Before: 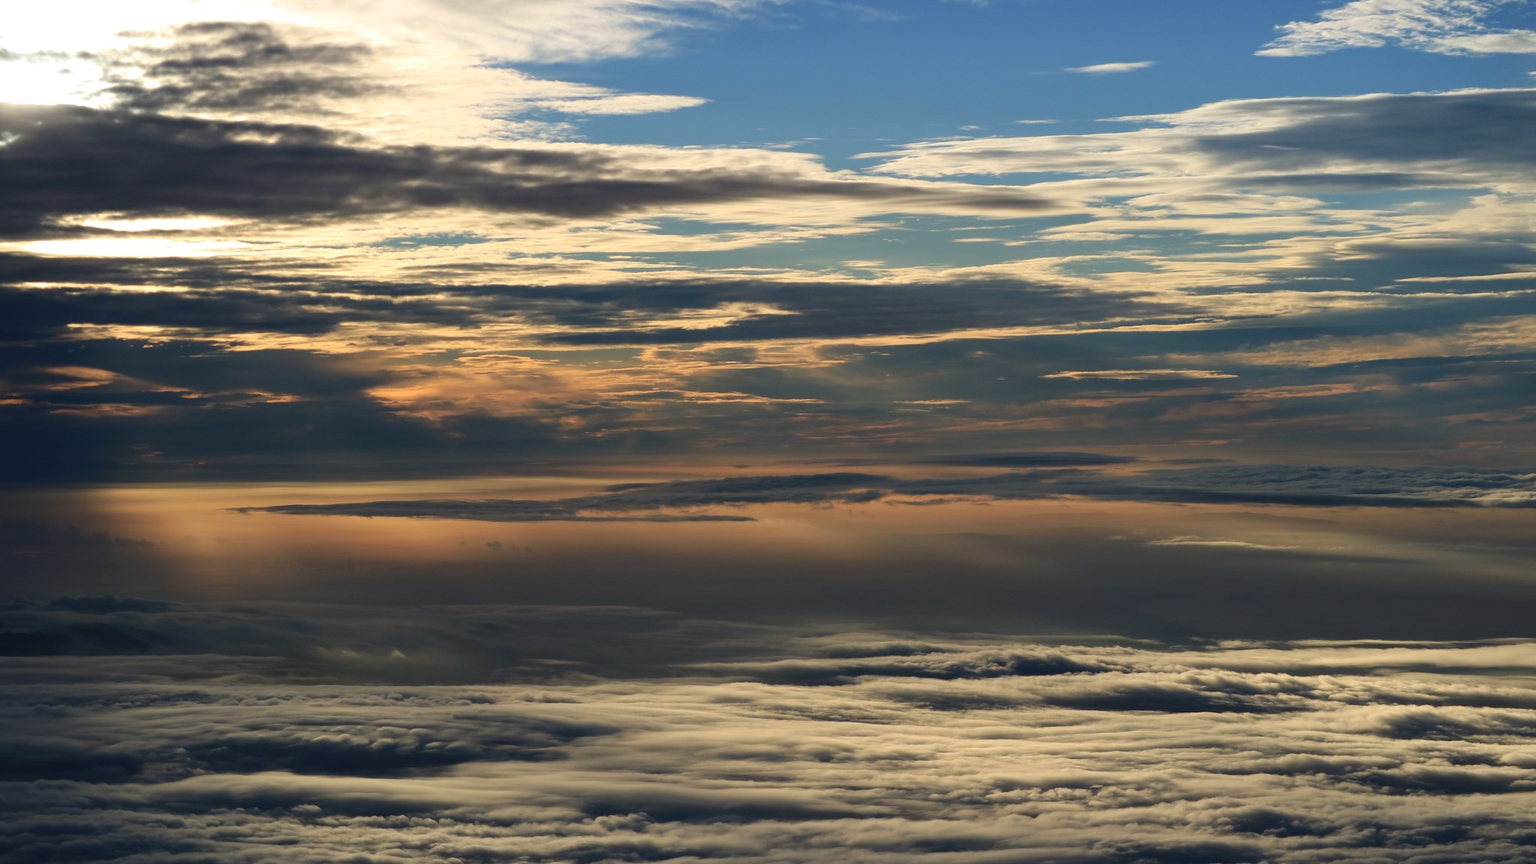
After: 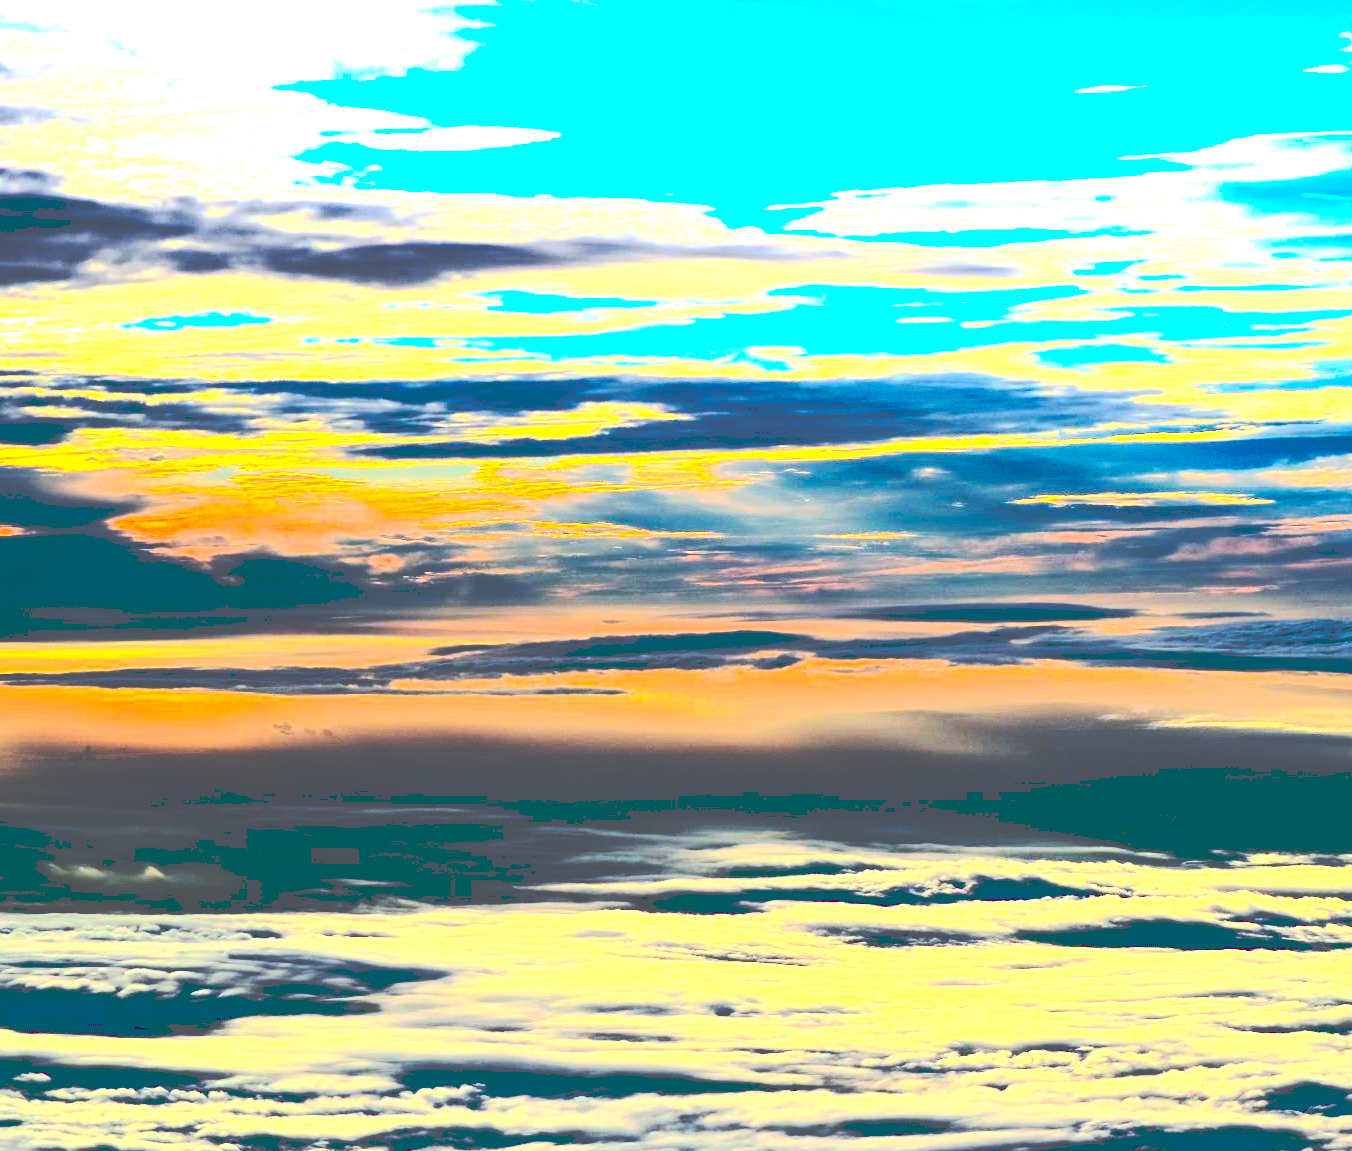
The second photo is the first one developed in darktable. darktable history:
exposure: black level correction 0, exposure 1.3 EV, compensate exposure bias true, compensate highlight preservation false
color calibration: x 0.37, y 0.382, temperature 4313.32 K
contrast brightness saturation: contrast 0.77, brightness -1, saturation 1
color balance rgb: perceptual saturation grading › global saturation 36%, perceptual brilliance grading › global brilliance 10%, global vibrance 20%
tone curve: curves: ch0 [(0, 0) (0.003, 0.346) (0.011, 0.346) (0.025, 0.346) (0.044, 0.35) (0.069, 0.354) (0.1, 0.361) (0.136, 0.368) (0.177, 0.381) (0.224, 0.395) (0.277, 0.421) (0.335, 0.458) (0.399, 0.502) (0.468, 0.556) (0.543, 0.617) (0.623, 0.685) (0.709, 0.748) (0.801, 0.814) (0.898, 0.865) (1, 1)], preserve colors none
crop and rotate: left 18.442%, right 15.508%
